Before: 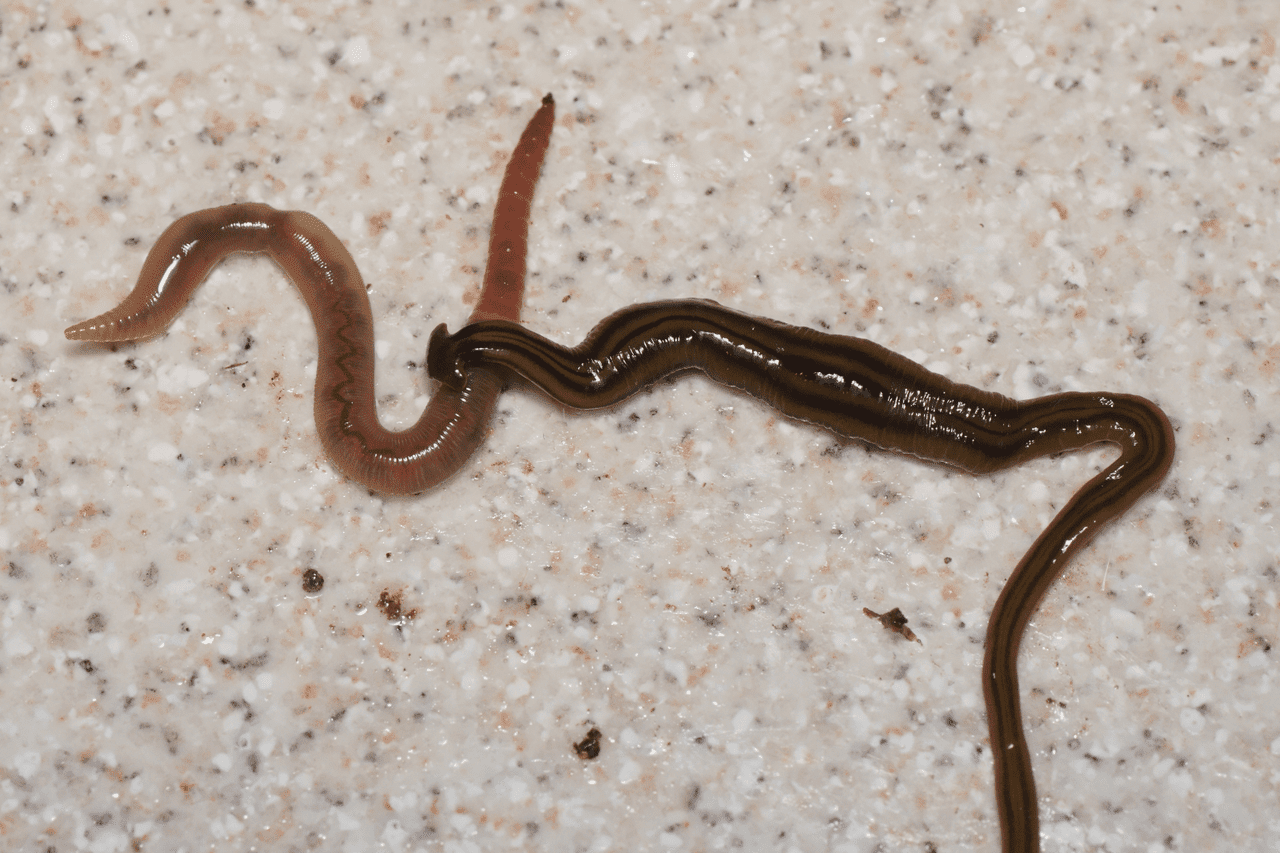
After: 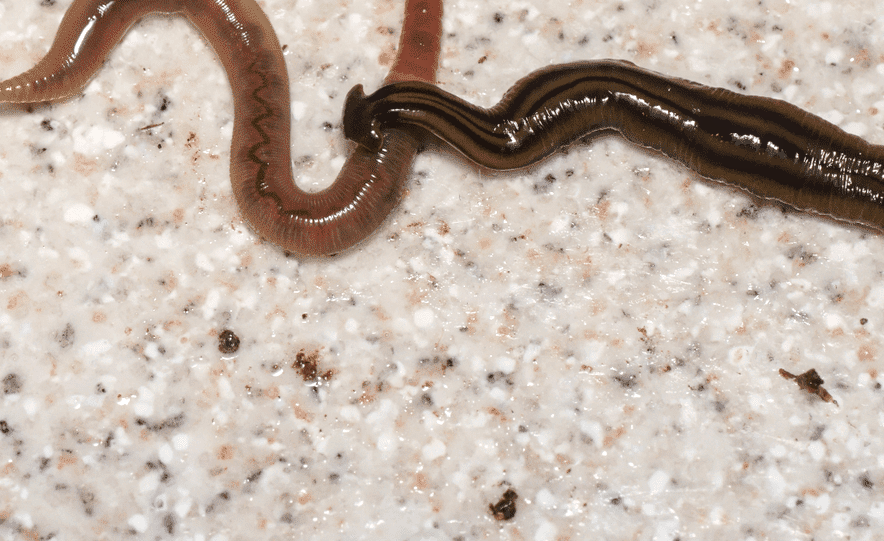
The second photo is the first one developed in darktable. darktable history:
crop: left 6.636%, top 28.112%, right 24.238%, bottom 8.448%
local contrast: on, module defaults
tone equalizer: -8 EV -0.413 EV, -7 EV -0.367 EV, -6 EV -0.373 EV, -5 EV -0.187 EV, -3 EV 0.256 EV, -2 EV 0.341 EV, -1 EV 0.367 EV, +0 EV 0.391 EV
